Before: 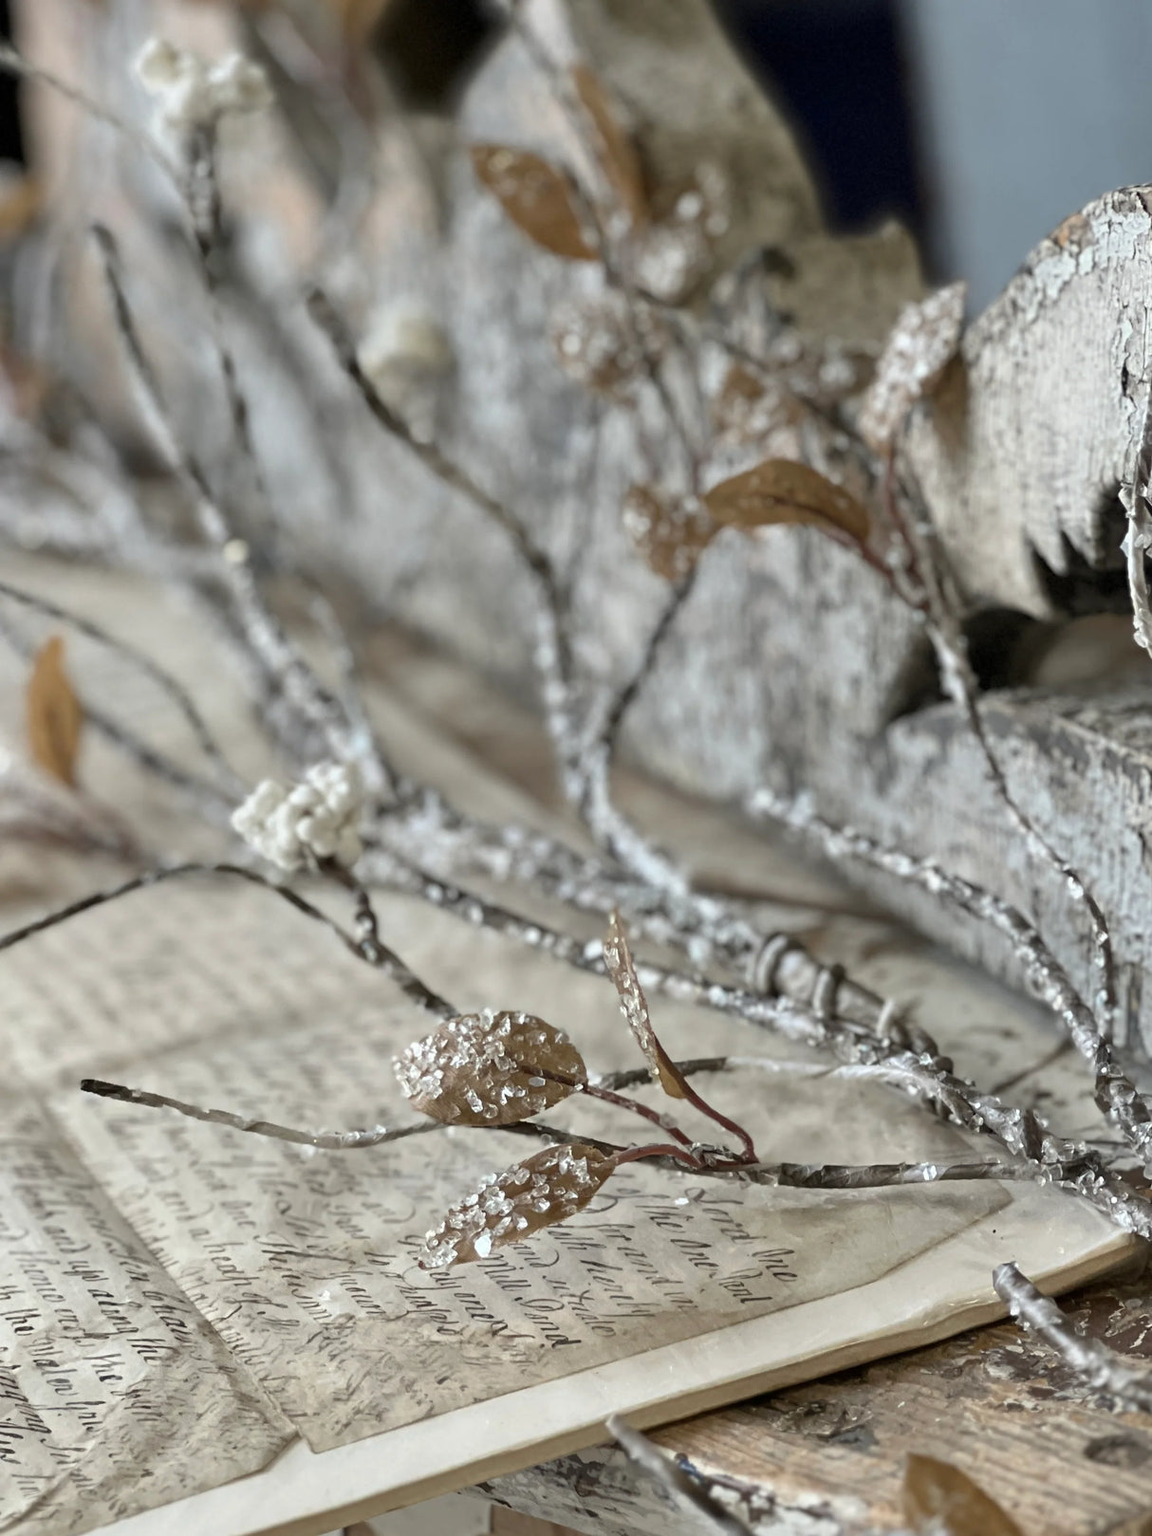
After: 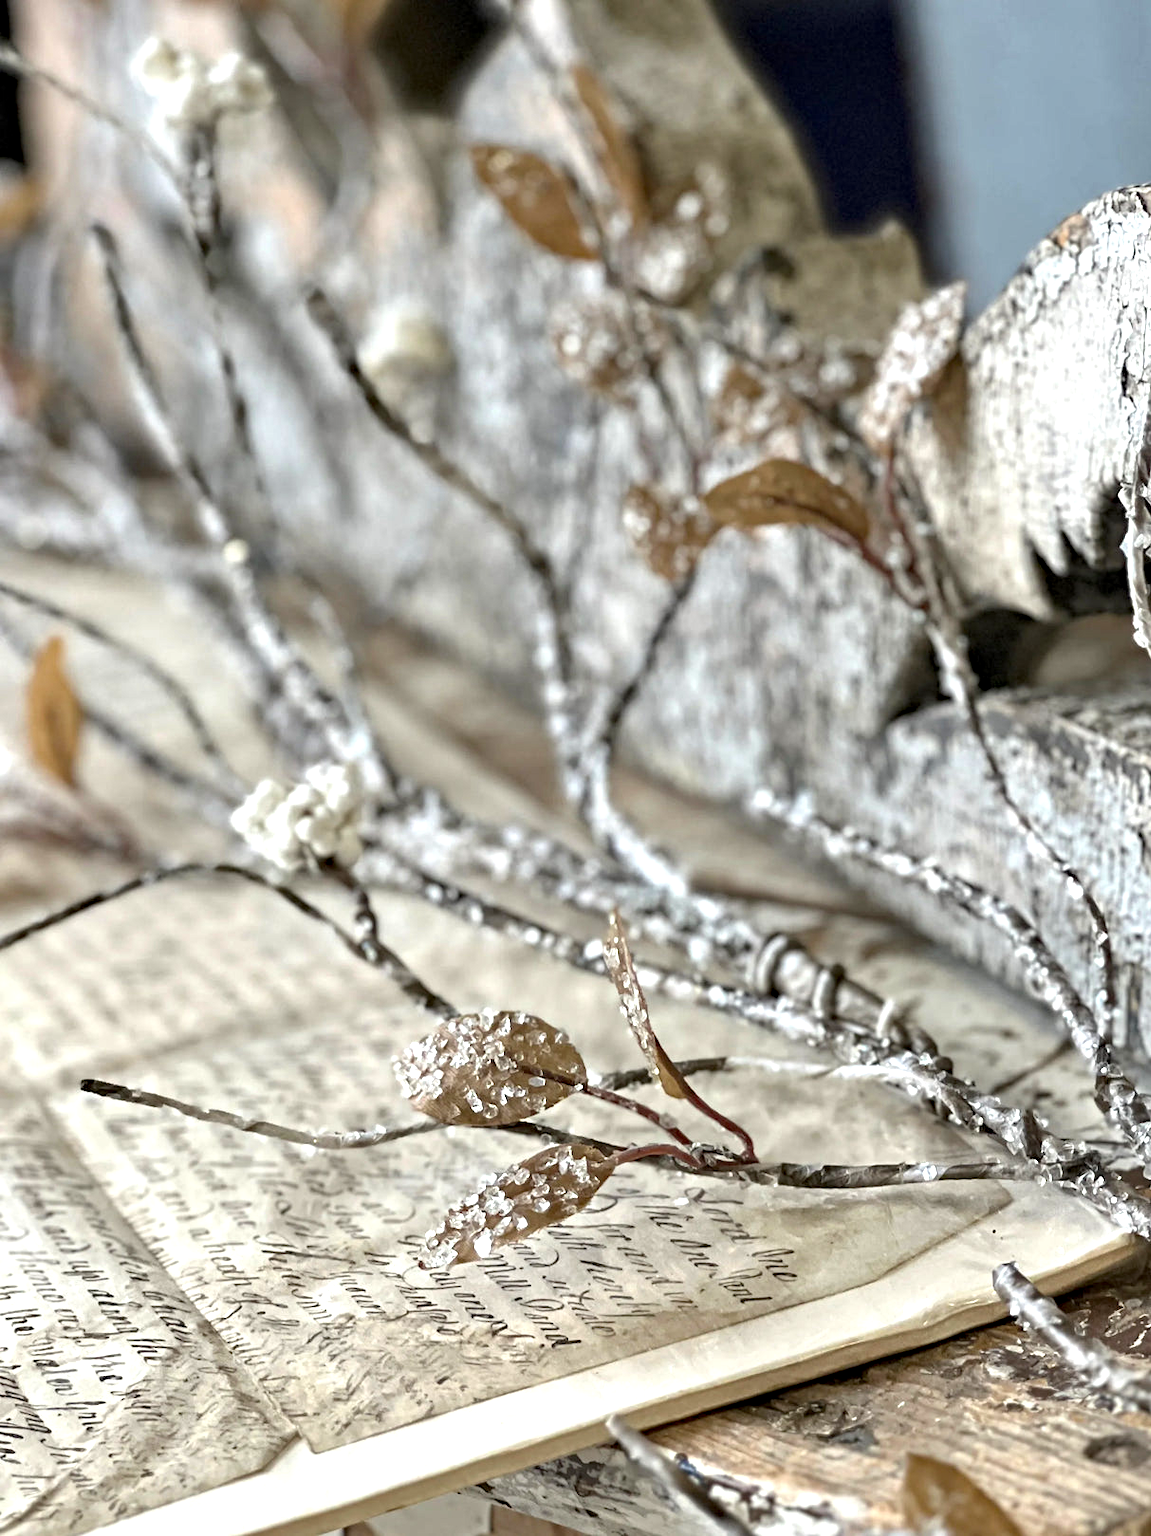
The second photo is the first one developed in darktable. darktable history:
haze removal: compatibility mode true, adaptive false
contrast equalizer: y [[0.5, 0.501, 0.532, 0.538, 0.54, 0.541], [0.5 ×6], [0.5 ×6], [0 ×6], [0 ×6]]
exposure: black level correction 0, exposure 0.7 EV, compensate exposure bias true, compensate highlight preservation false
